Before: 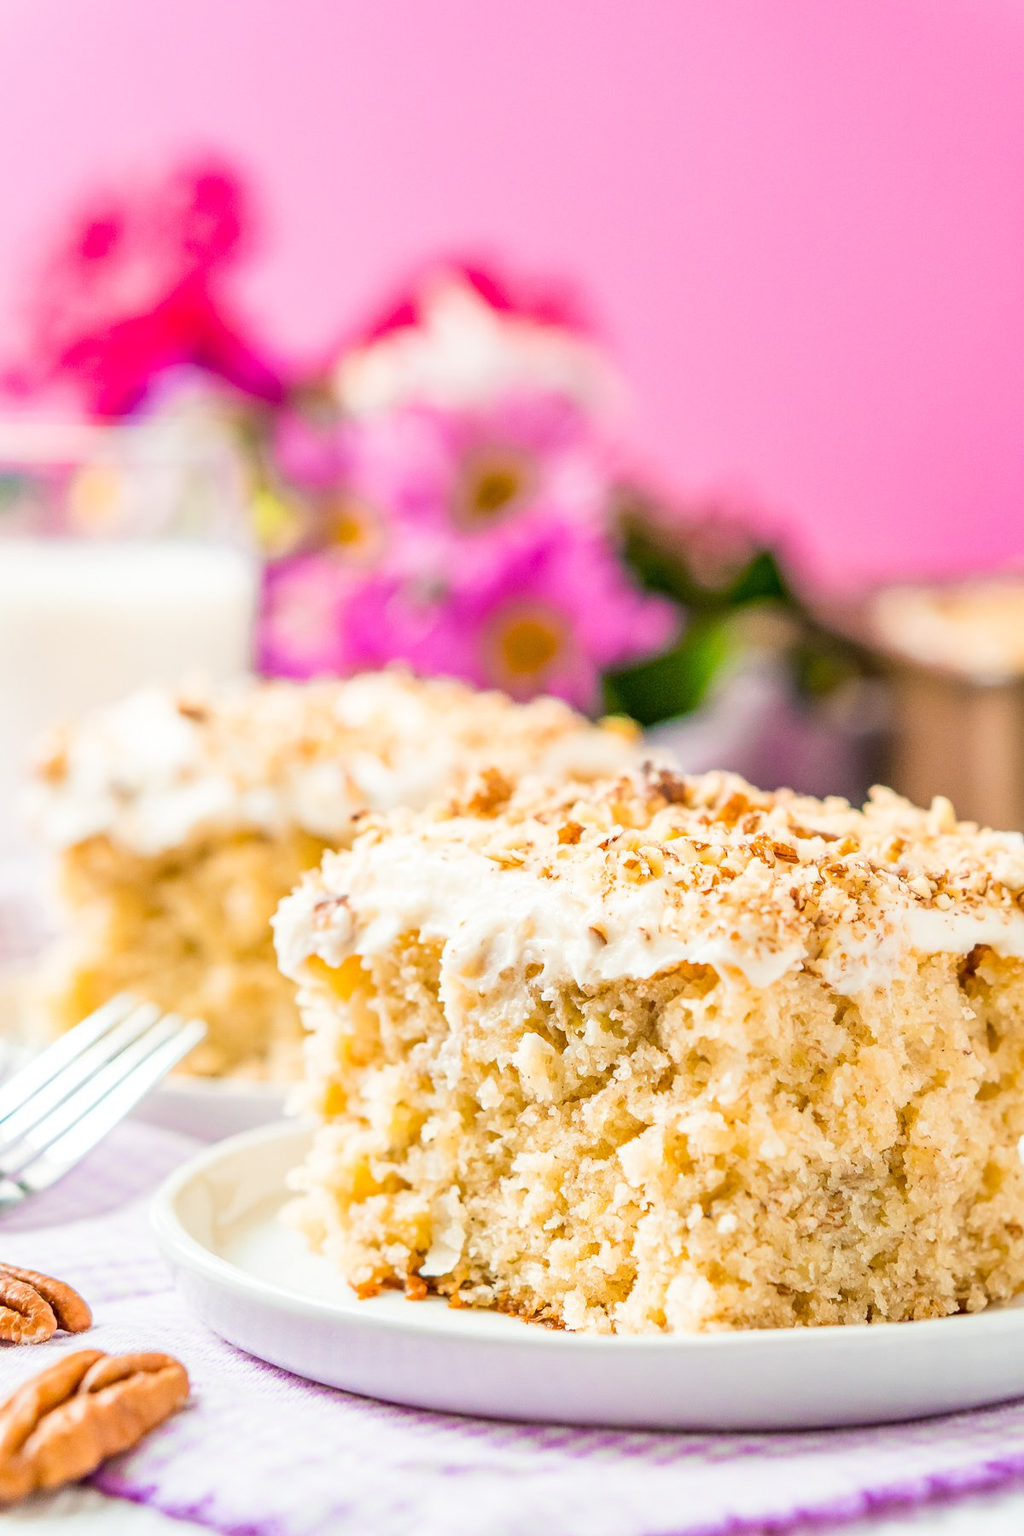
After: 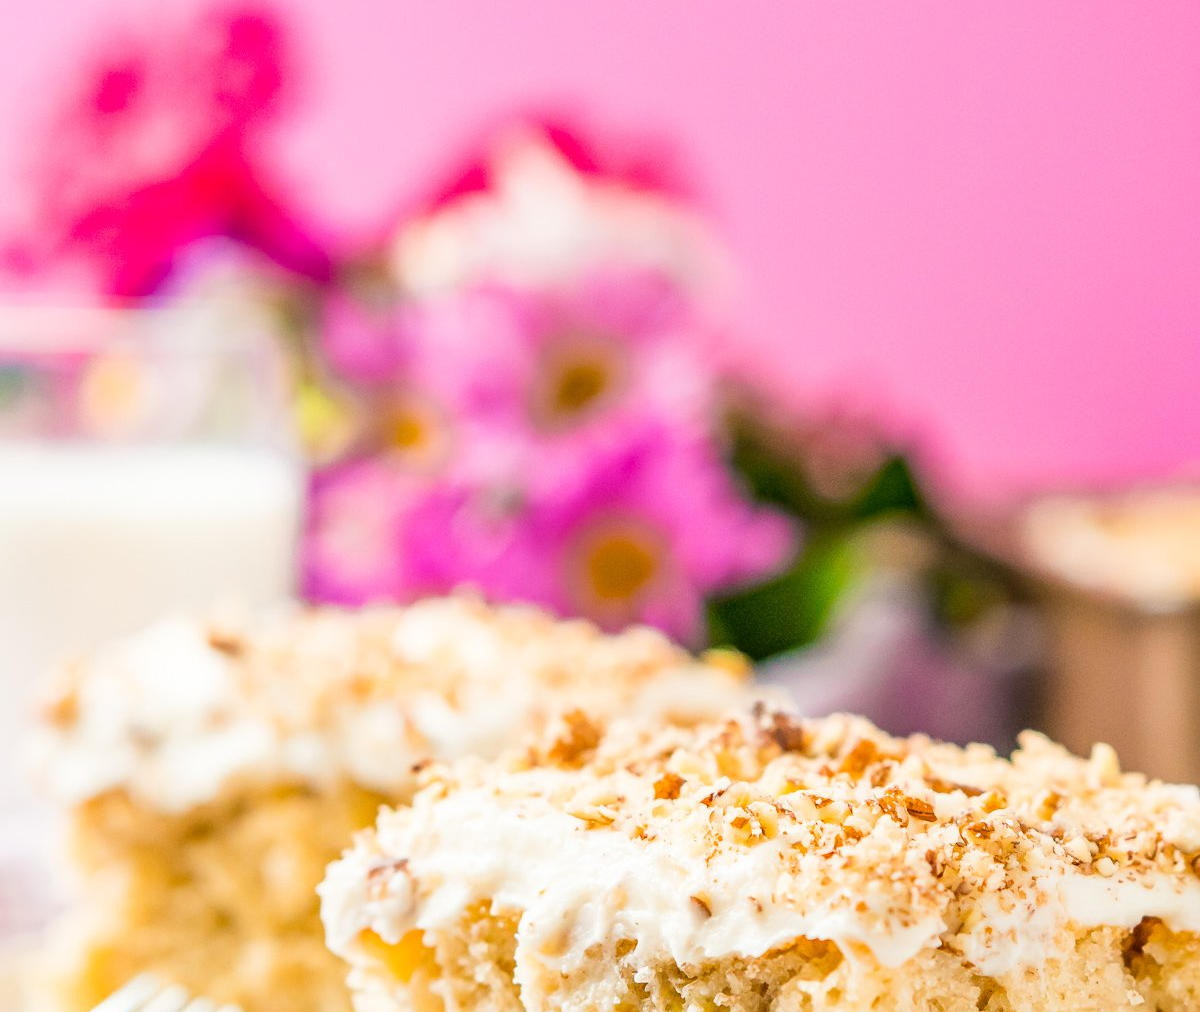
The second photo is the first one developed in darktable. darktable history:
crop and rotate: top 10.588%, bottom 33.144%
